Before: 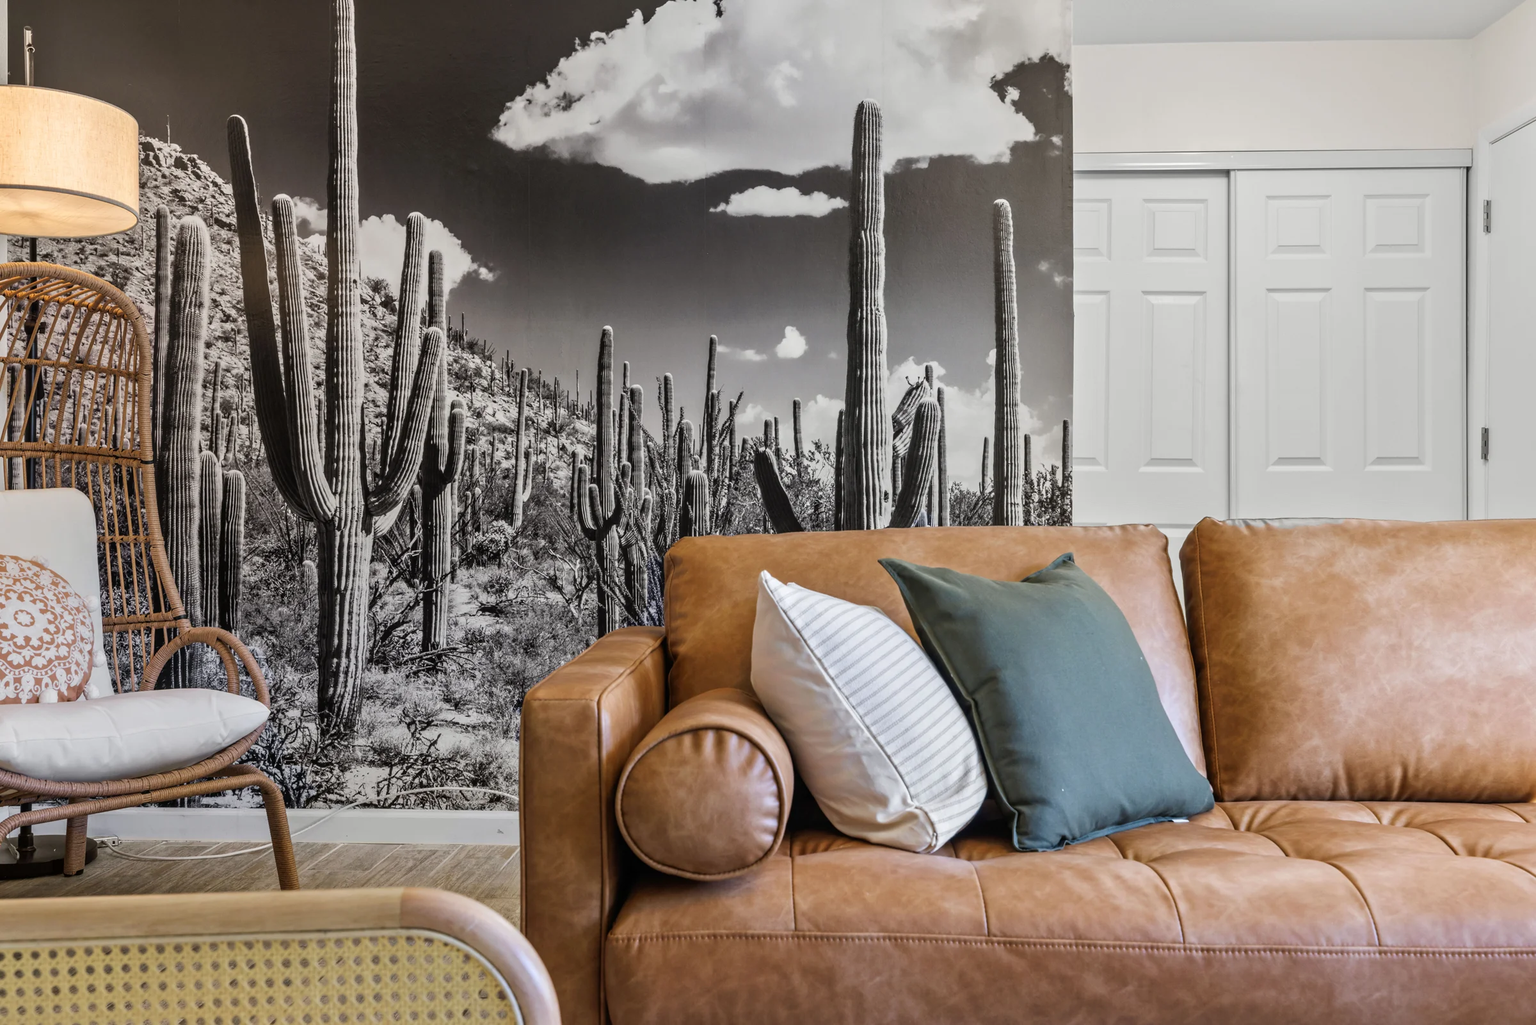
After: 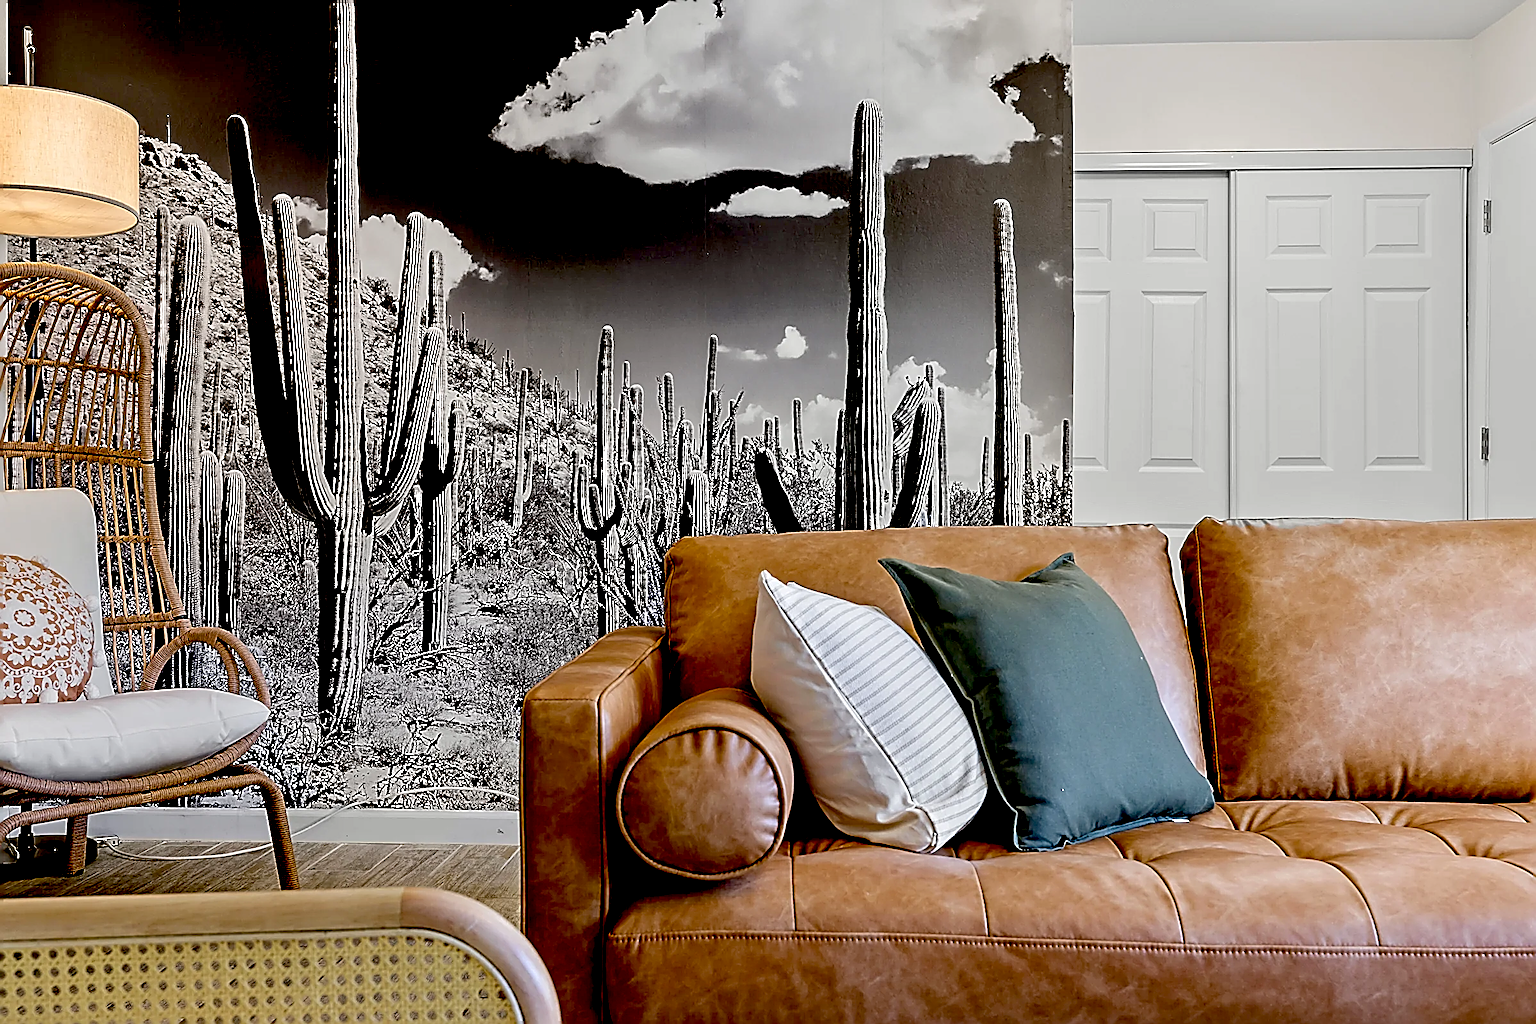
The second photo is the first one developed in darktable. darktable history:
sharpen: amount 2
exposure: black level correction 0.047, exposure 0.013 EV, compensate highlight preservation false
